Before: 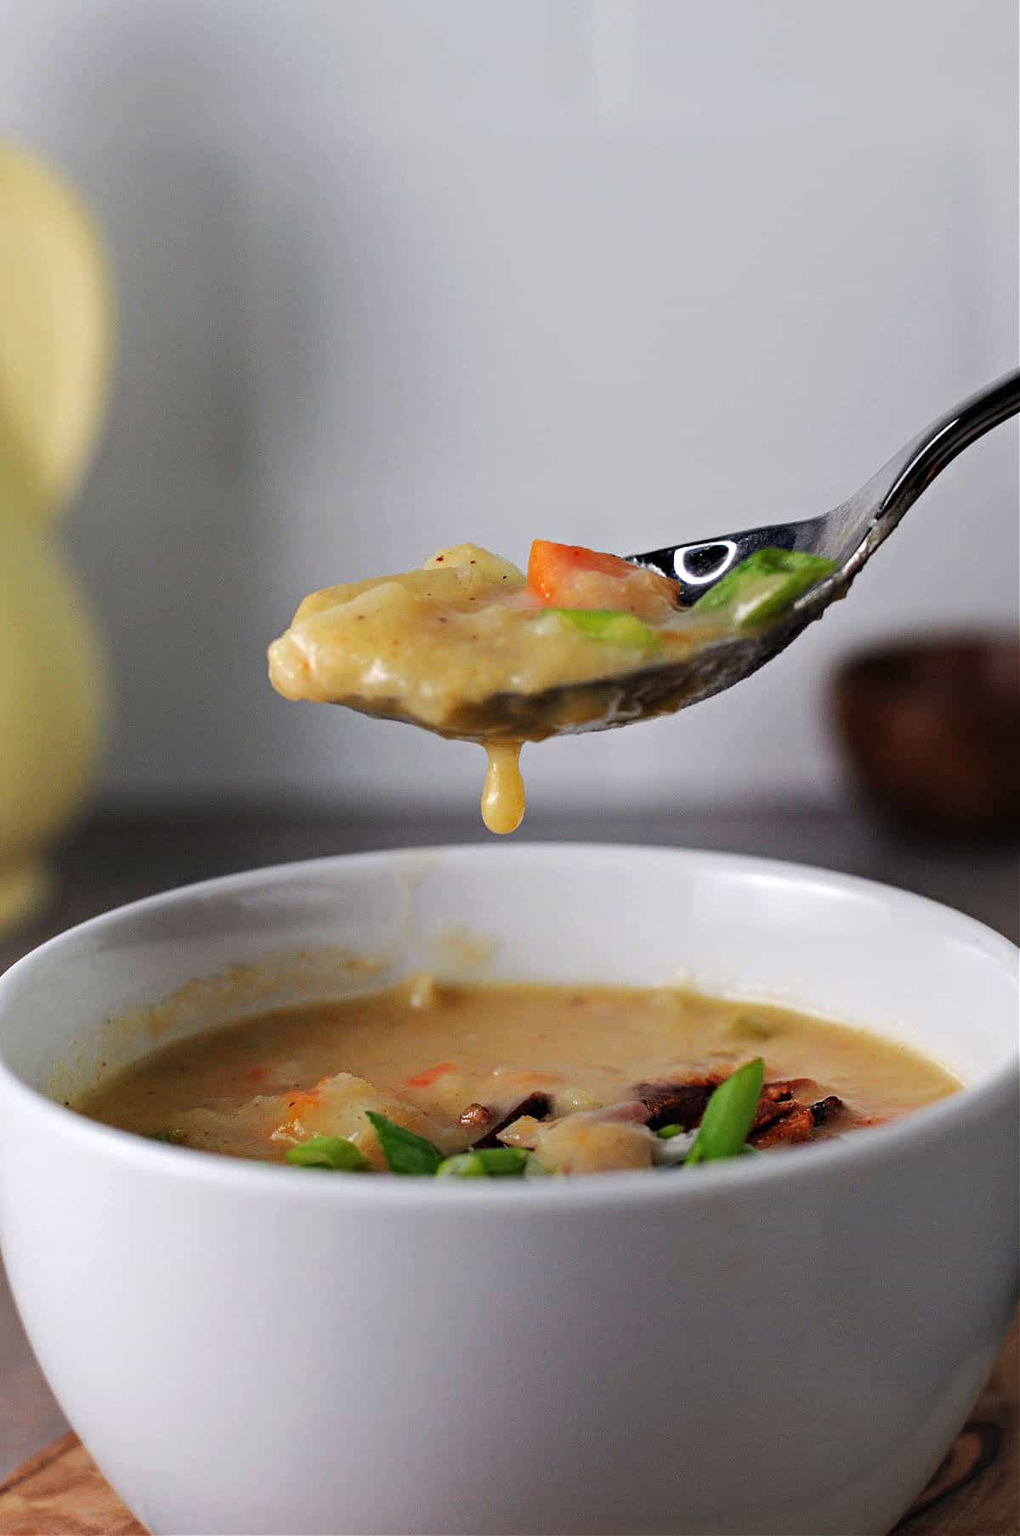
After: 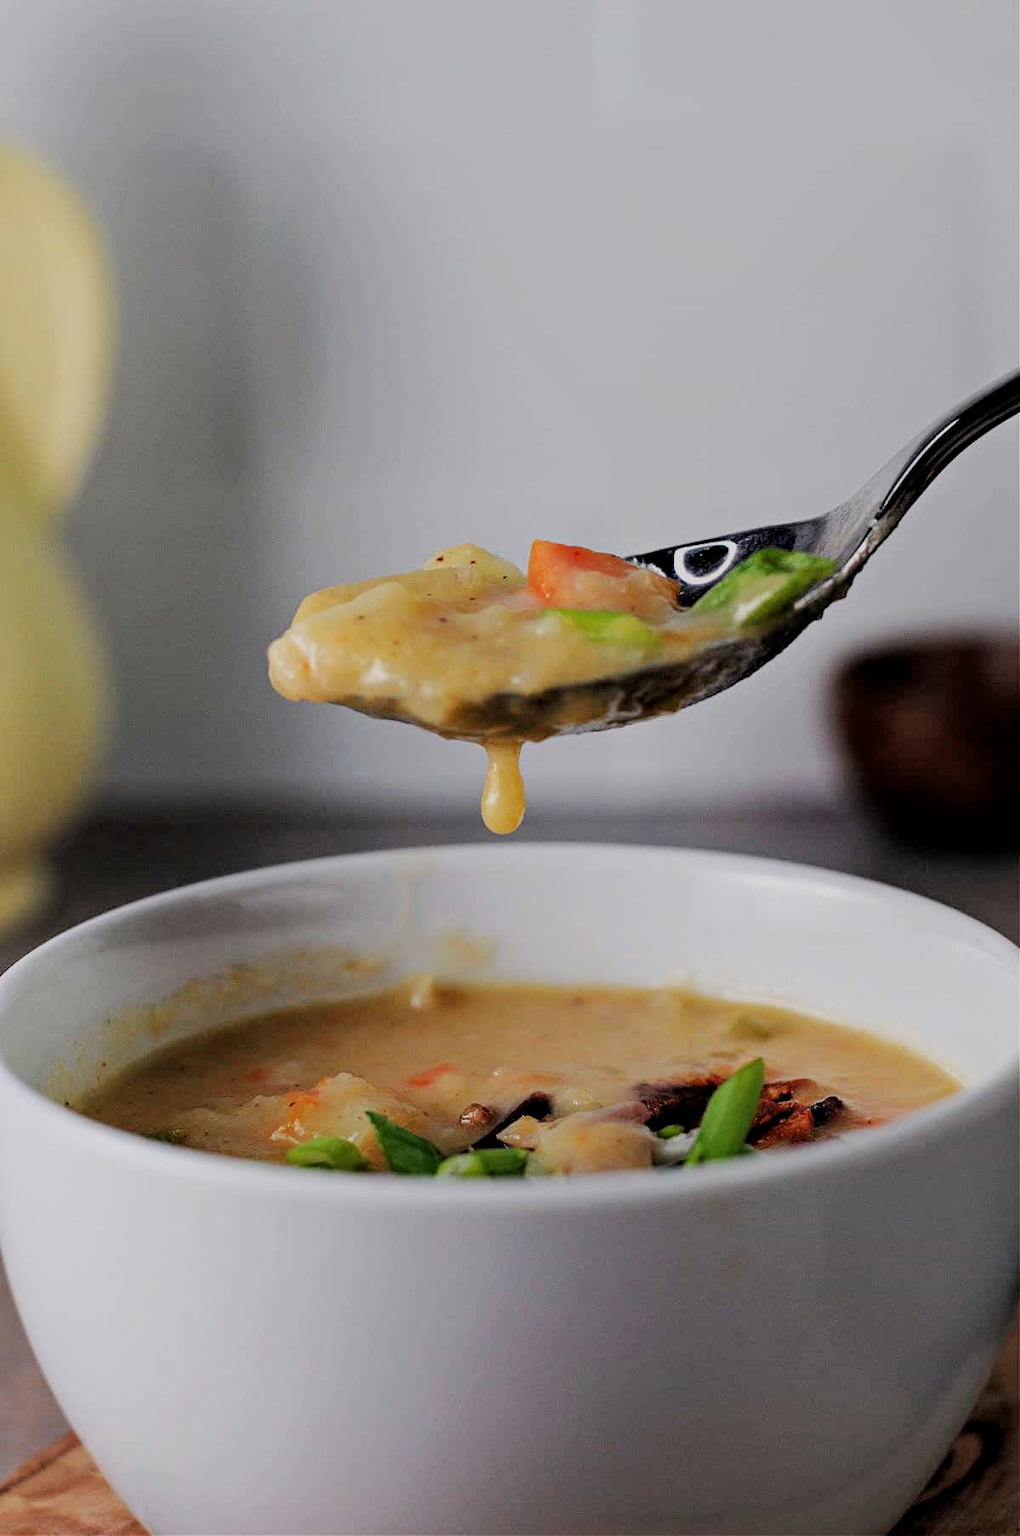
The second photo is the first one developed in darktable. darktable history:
filmic rgb: black relative exposure -7.65 EV, white relative exposure 4.56 EV, hardness 3.61
local contrast: highlights 101%, shadows 100%, detail 119%, midtone range 0.2
